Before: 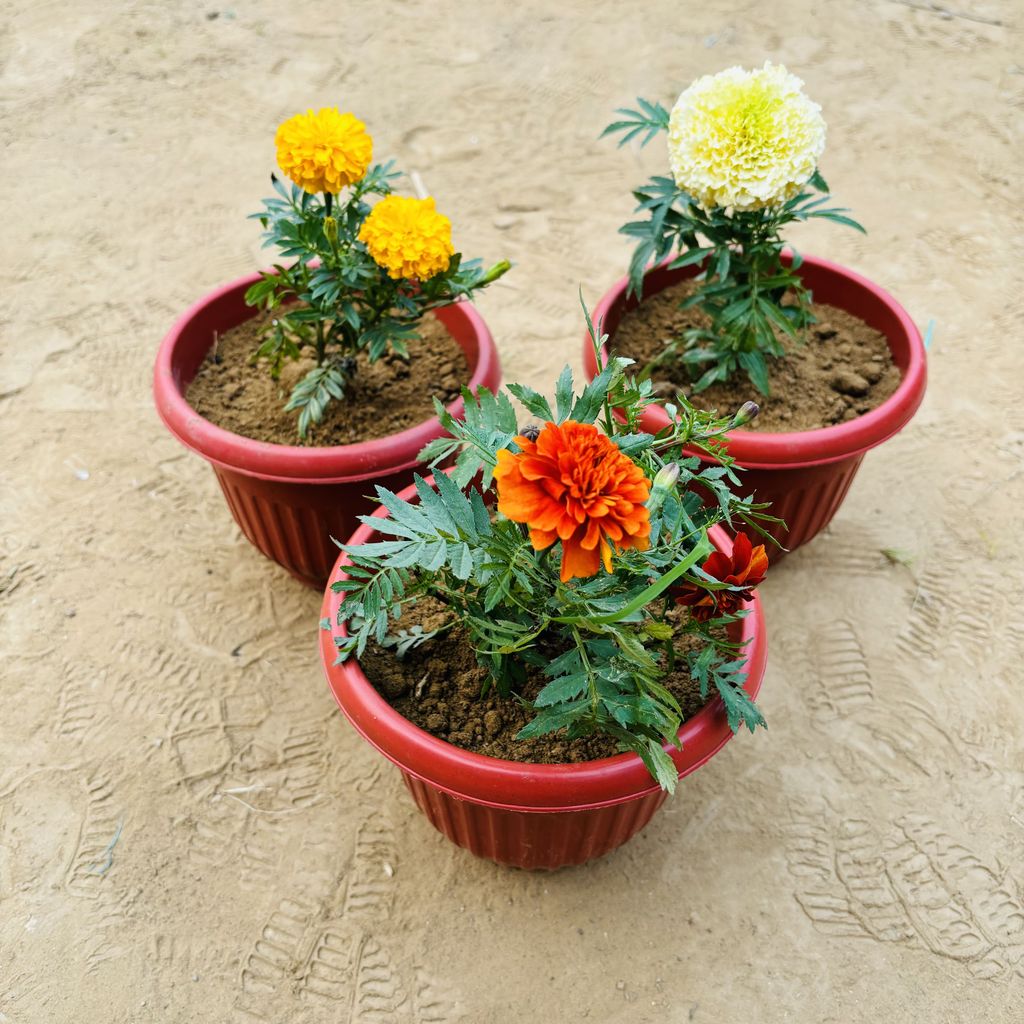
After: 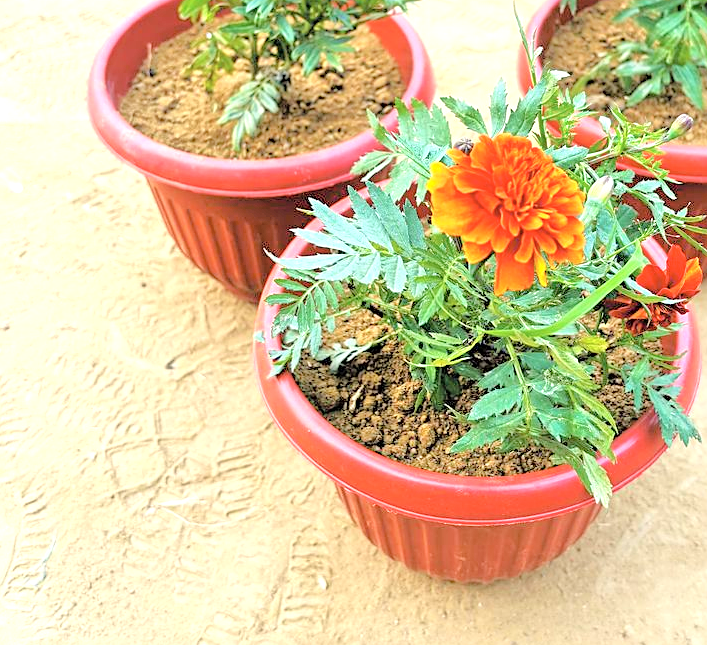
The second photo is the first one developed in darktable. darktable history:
exposure: black level correction 0.001, exposure 0.958 EV, compensate highlight preservation false
crop: left 6.514%, top 28.11%, right 24.381%, bottom 8.85%
tone equalizer: -7 EV 0.164 EV, -6 EV 0.614 EV, -5 EV 1.16 EV, -4 EV 1.3 EV, -3 EV 1.17 EV, -2 EV 0.6 EV, -1 EV 0.145 EV, mask exposure compensation -0.511 EV
contrast brightness saturation: brightness 0.286
sharpen: amount 0.483
